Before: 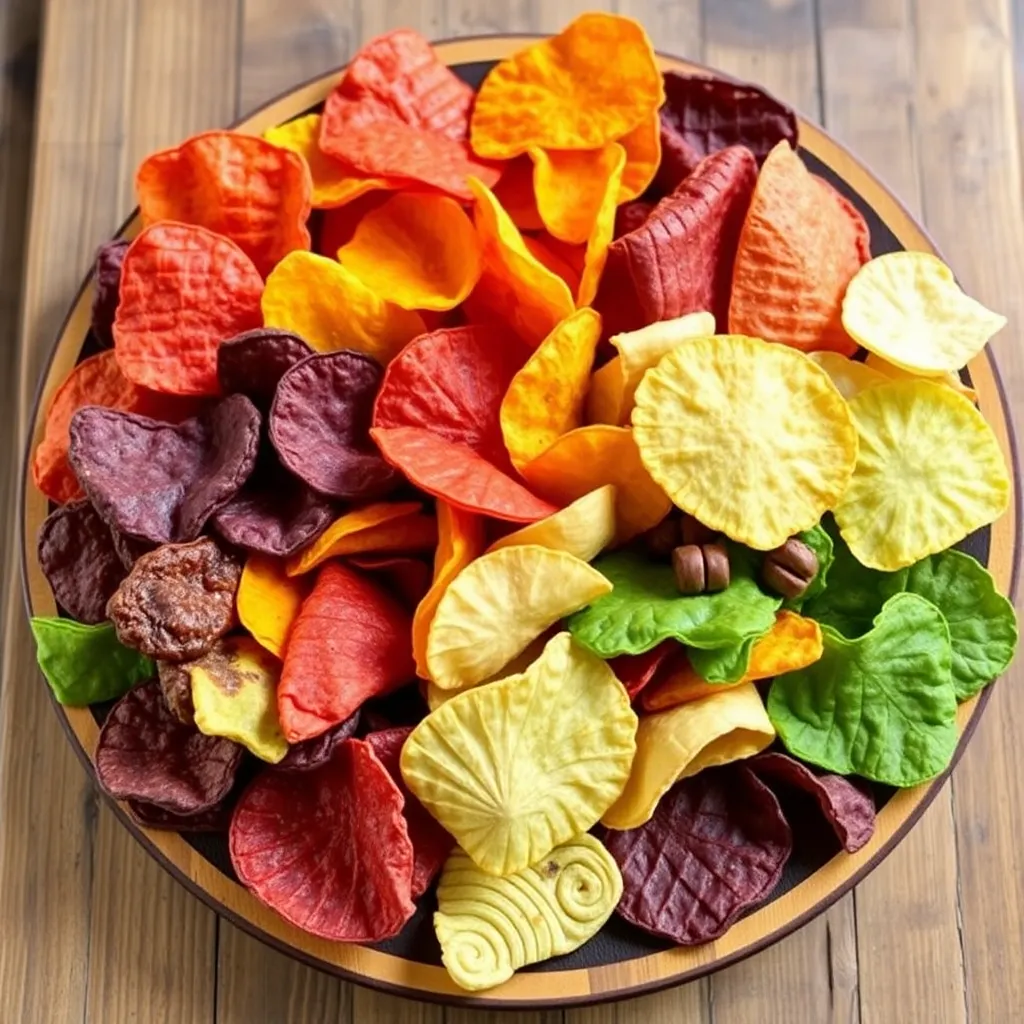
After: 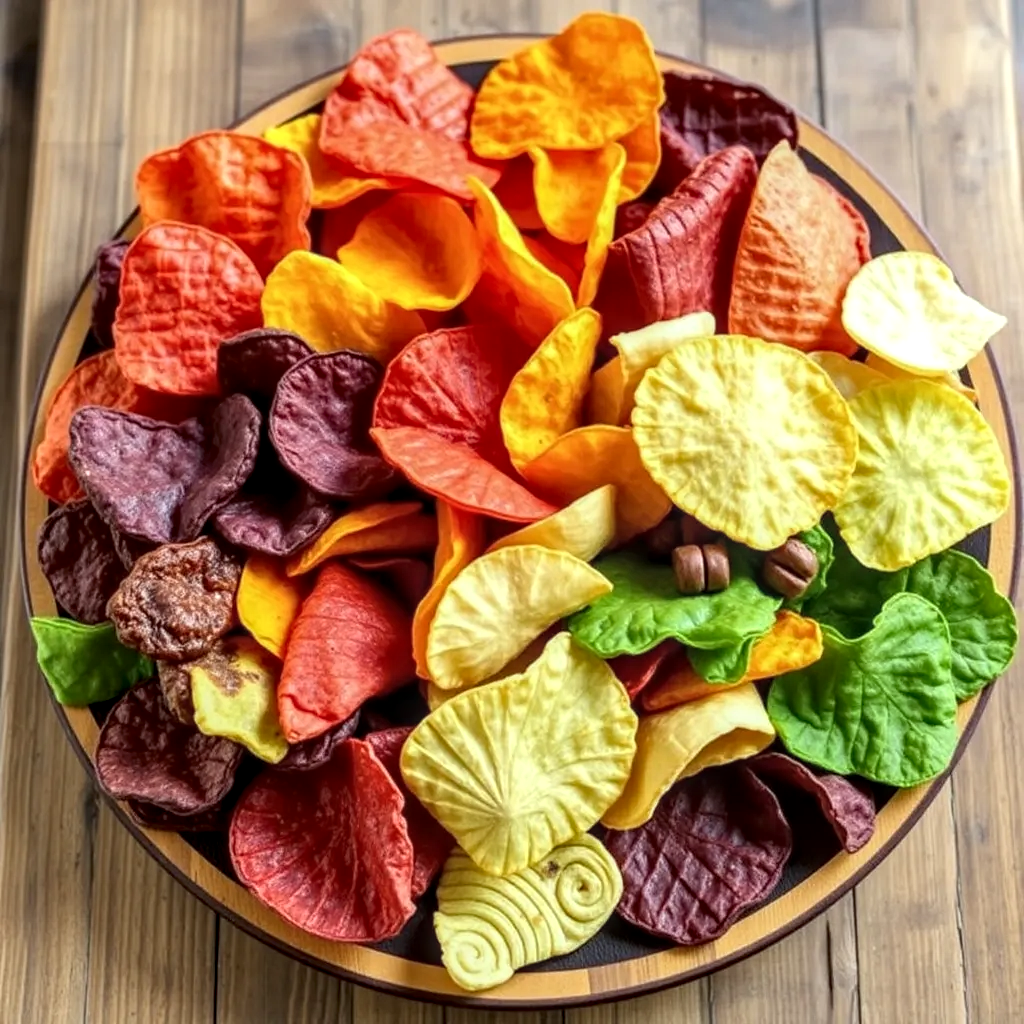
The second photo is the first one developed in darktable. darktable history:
color calibration: illuminant Planckian (black body), x 0.351, y 0.353, temperature 4778.21 K
local contrast: highlights 61%, detail 143%, midtone range 0.428
